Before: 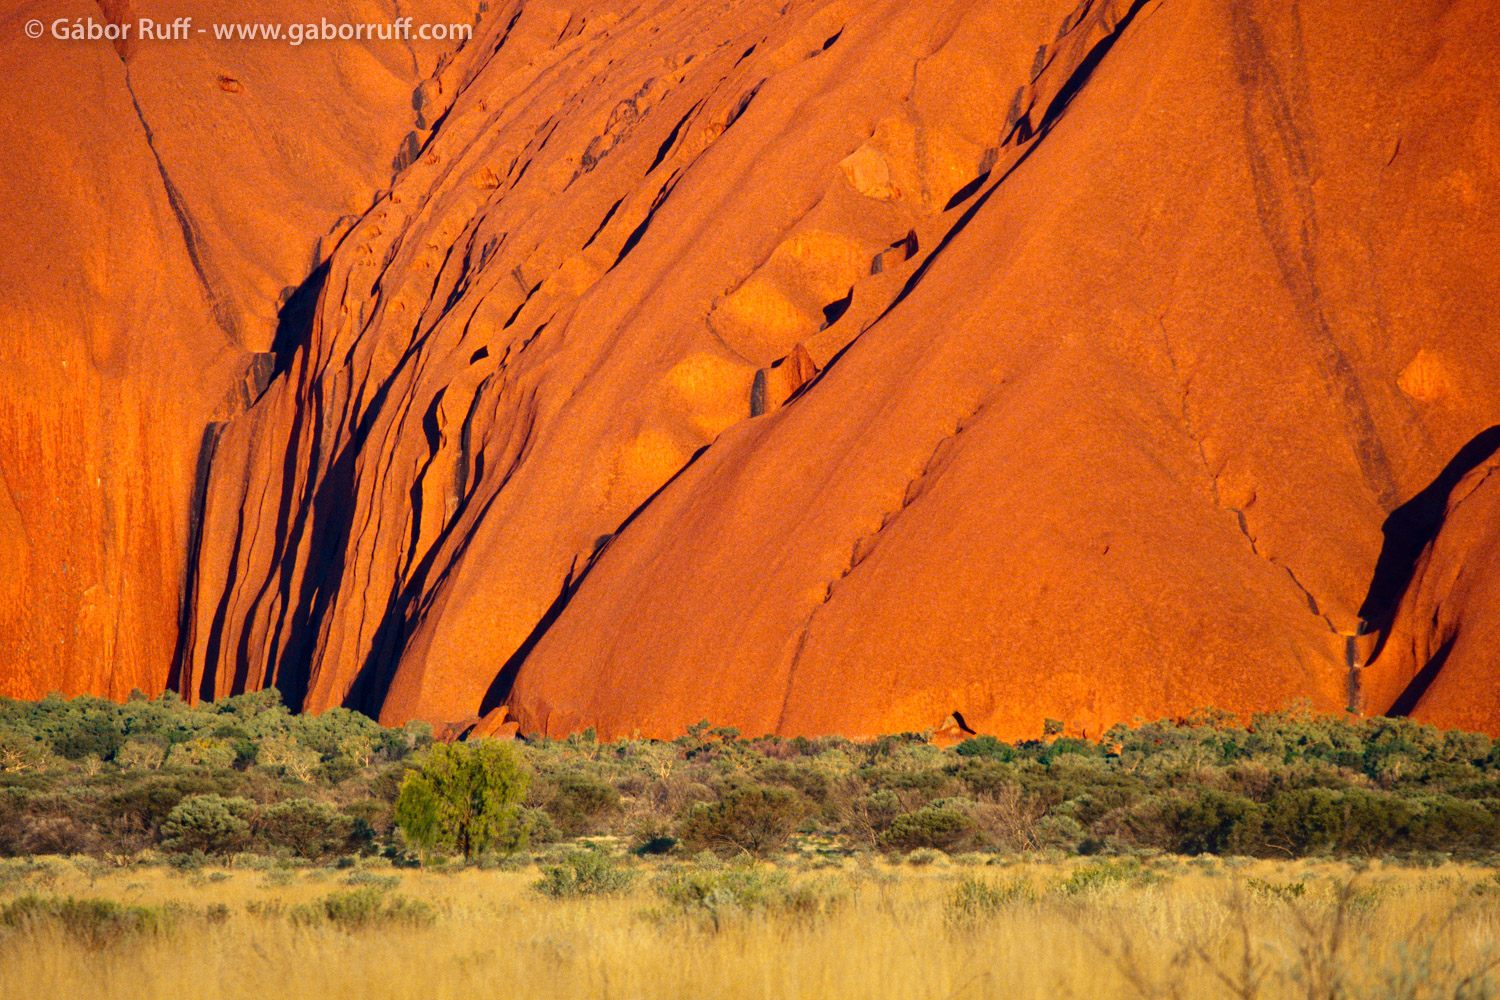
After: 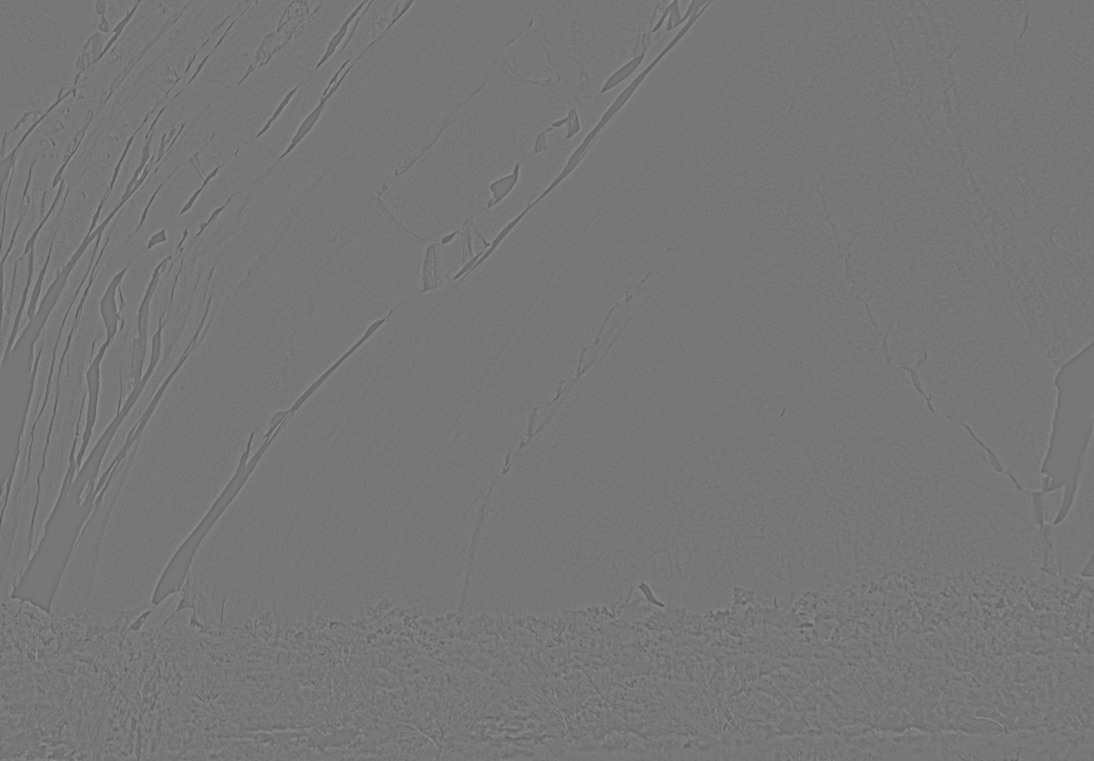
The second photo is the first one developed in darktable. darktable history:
rotate and perspective: rotation -1.68°, lens shift (vertical) -0.146, crop left 0.049, crop right 0.912, crop top 0.032, crop bottom 0.96
white balance: red 1.127, blue 0.943
crop and rotate: left 20.74%, top 7.912%, right 0.375%, bottom 13.378%
highpass: sharpness 5.84%, contrast boost 8.44%
